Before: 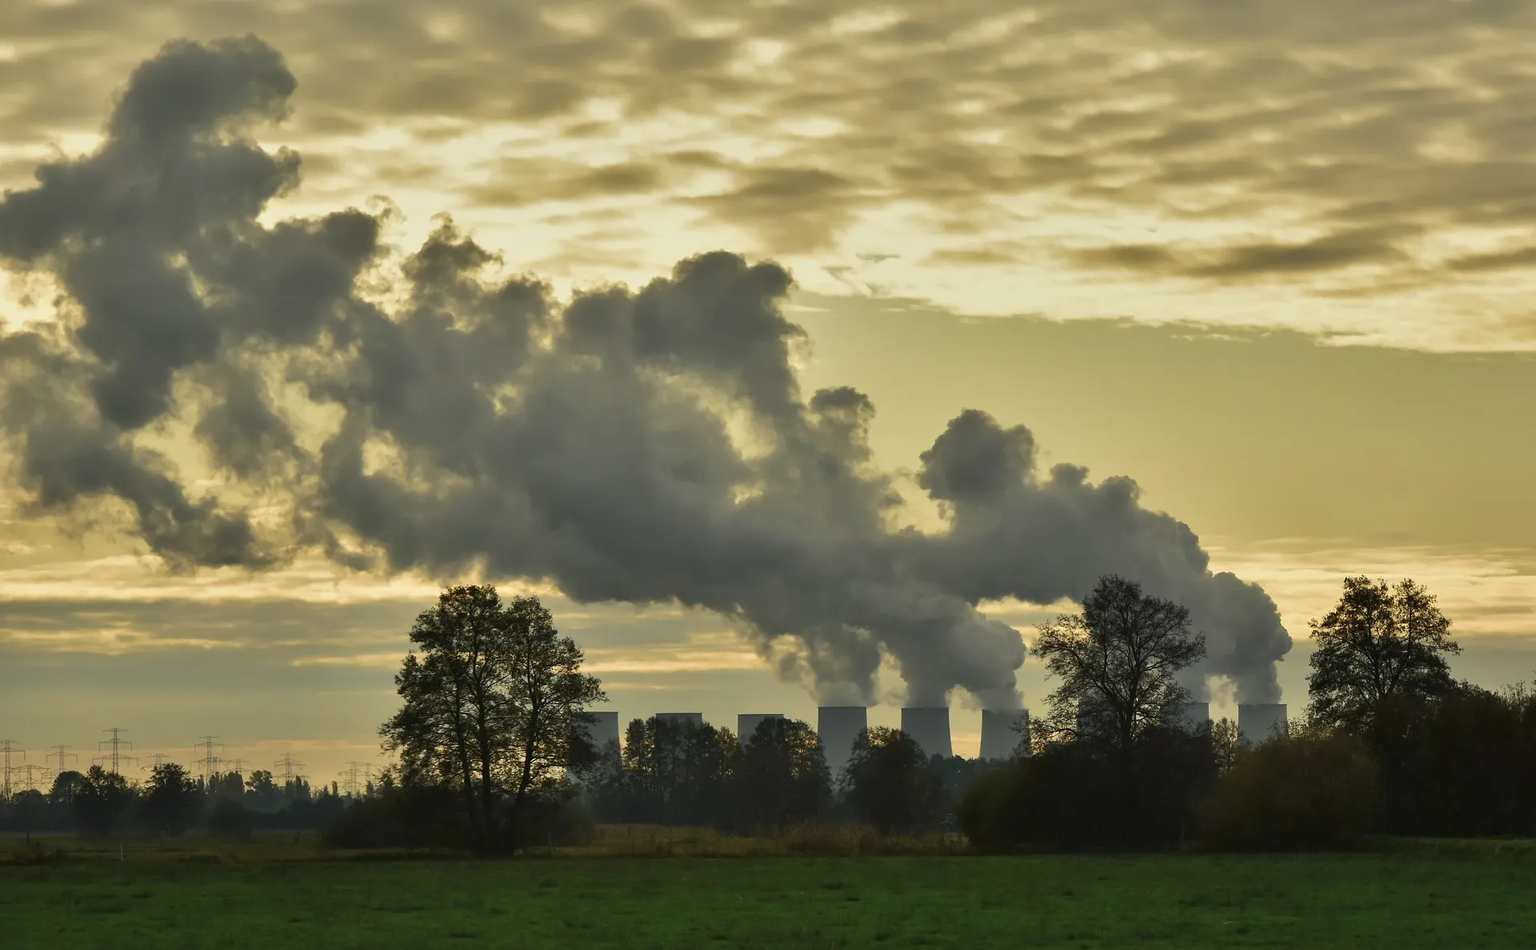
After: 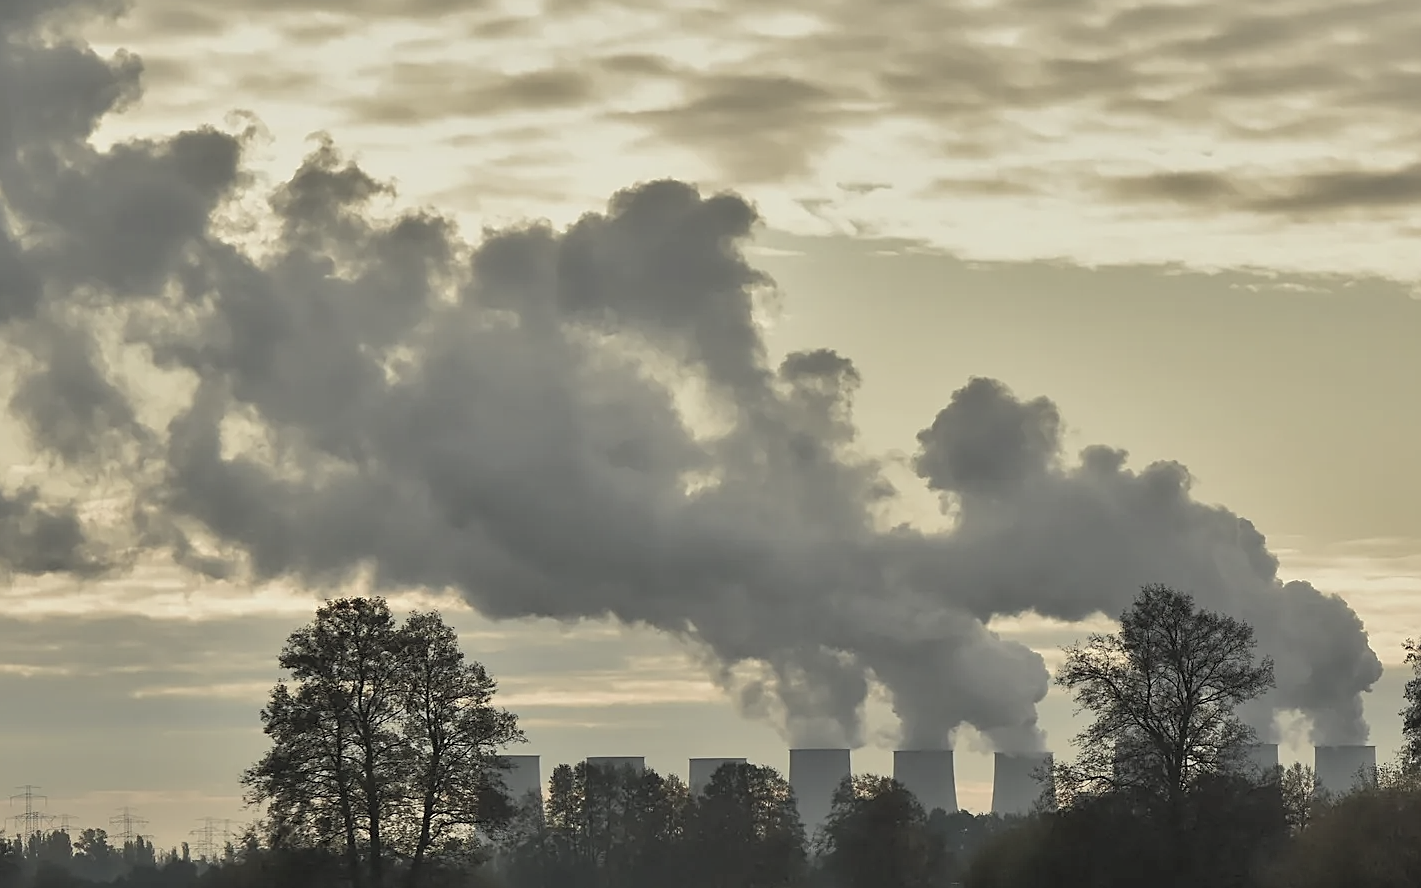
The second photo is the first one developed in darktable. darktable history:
crop and rotate: left 12.148%, top 11.36%, right 13.828%, bottom 13.784%
sharpen: amount 0.487
shadows and highlights: shadows 25.84, white point adjustment -2.99, highlights -30.16
contrast brightness saturation: brightness 0.182, saturation -0.502
